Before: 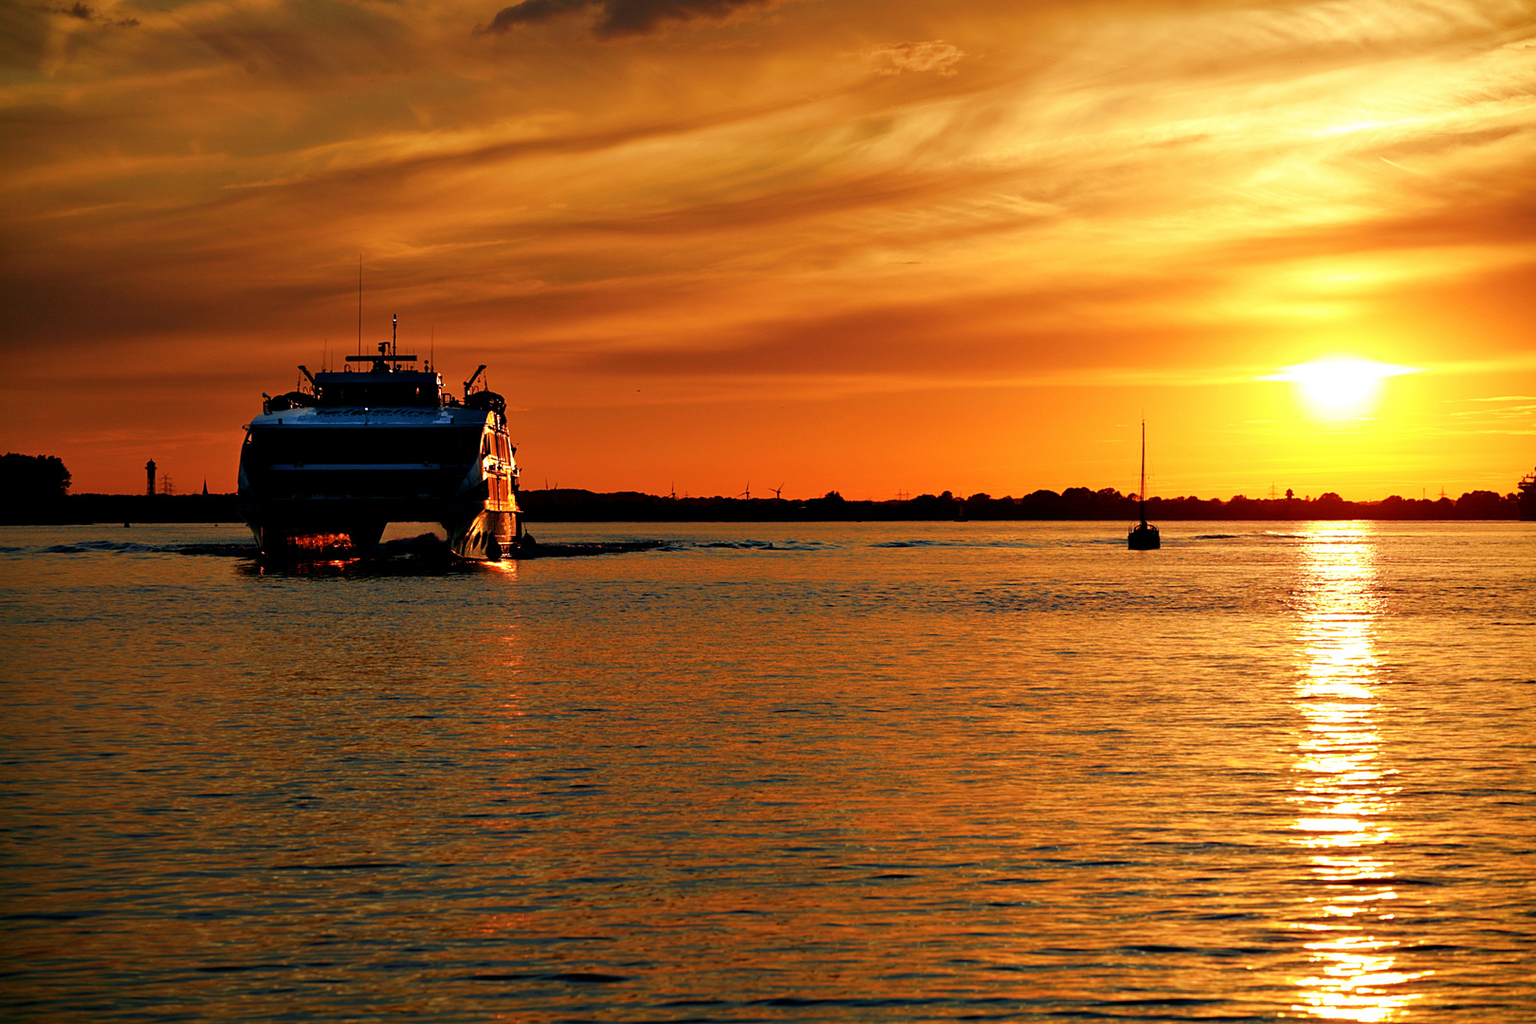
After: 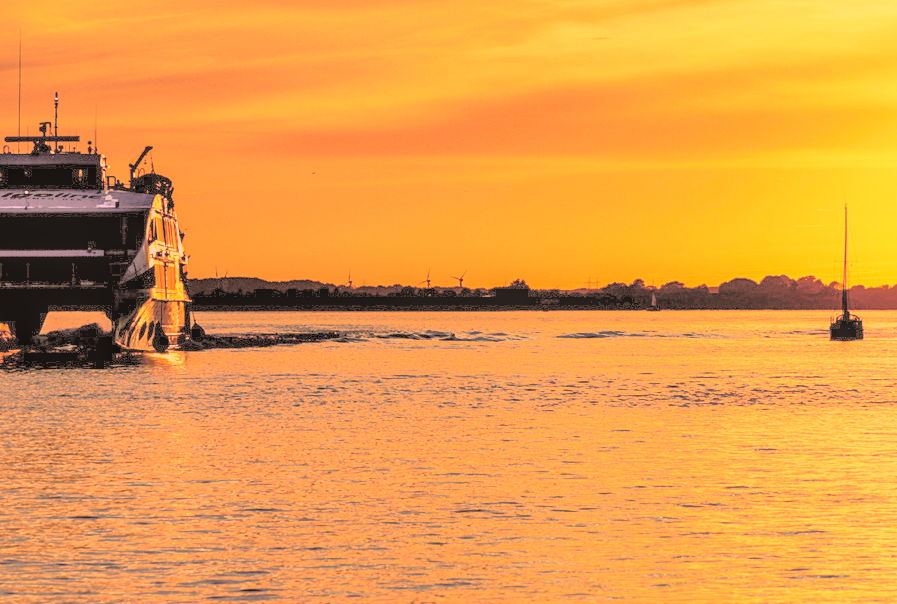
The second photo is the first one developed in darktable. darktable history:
tone curve: curves: ch0 [(0, 0.014) (0.12, 0.096) (0.386, 0.49) (0.54, 0.684) (0.751, 0.855) (0.89, 0.943) (0.998, 0.989)]; ch1 [(0, 0) (0.133, 0.099) (0.437, 0.41) (0.5, 0.5) (0.517, 0.536) (0.548, 0.575) (0.582, 0.639) (0.627, 0.692) (0.836, 0.868) (1, 1)]; ch2 [(0, 0) (0.374, 0.341) (0.456, 0.443) (0.478, 0.49) (0.501, 0.5) (0.528, 0.538) (0.55, 0.6) (0.572, 0.633) (0.702, 0.775) (1, 1)], preserve colors none
shadows and highlights: shadows 39.9, highlights -59.84
base curve: curves: ch0 [(0, 0) (0.028, 0.03) (0.121, 0.232) (0.46, 0.748) (0.859, 0.968) (1, 1)]
local contrast: highlights 2%, shadows 0%, detail 133%
crop and rotate: left 22.275%, top 22.165%, right 22.32%, bottom 21.877%
color correction: highlights a* 39.55, highlights b* 39.98, saturation 0.687
contrast brightness saturation: brightness 0.989
